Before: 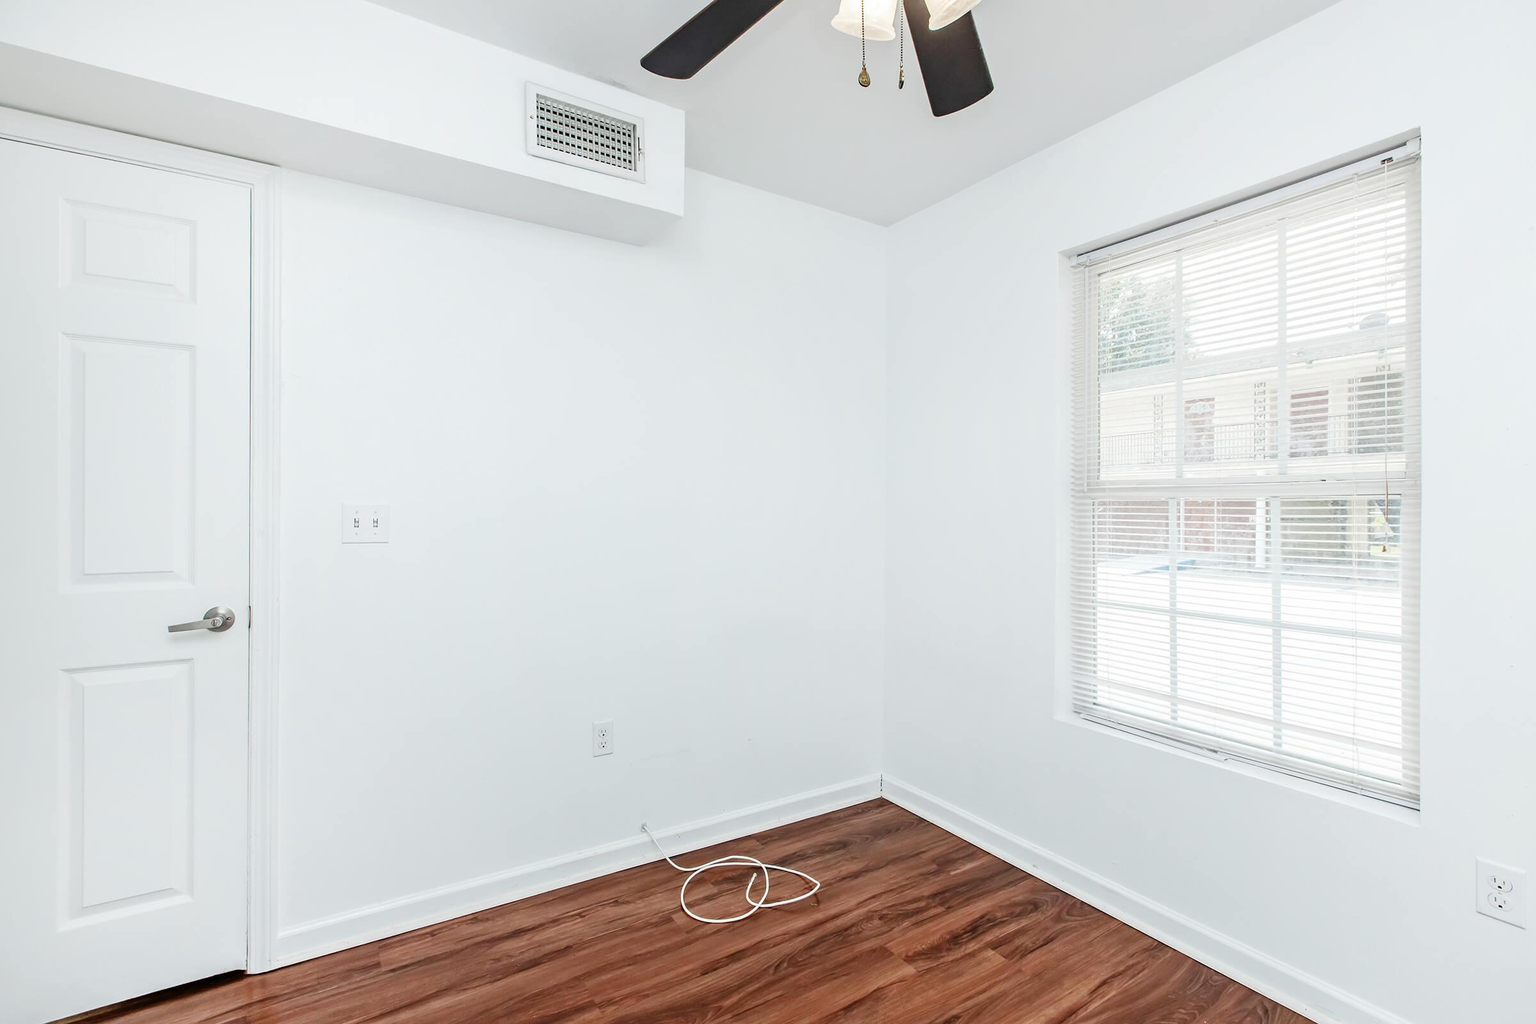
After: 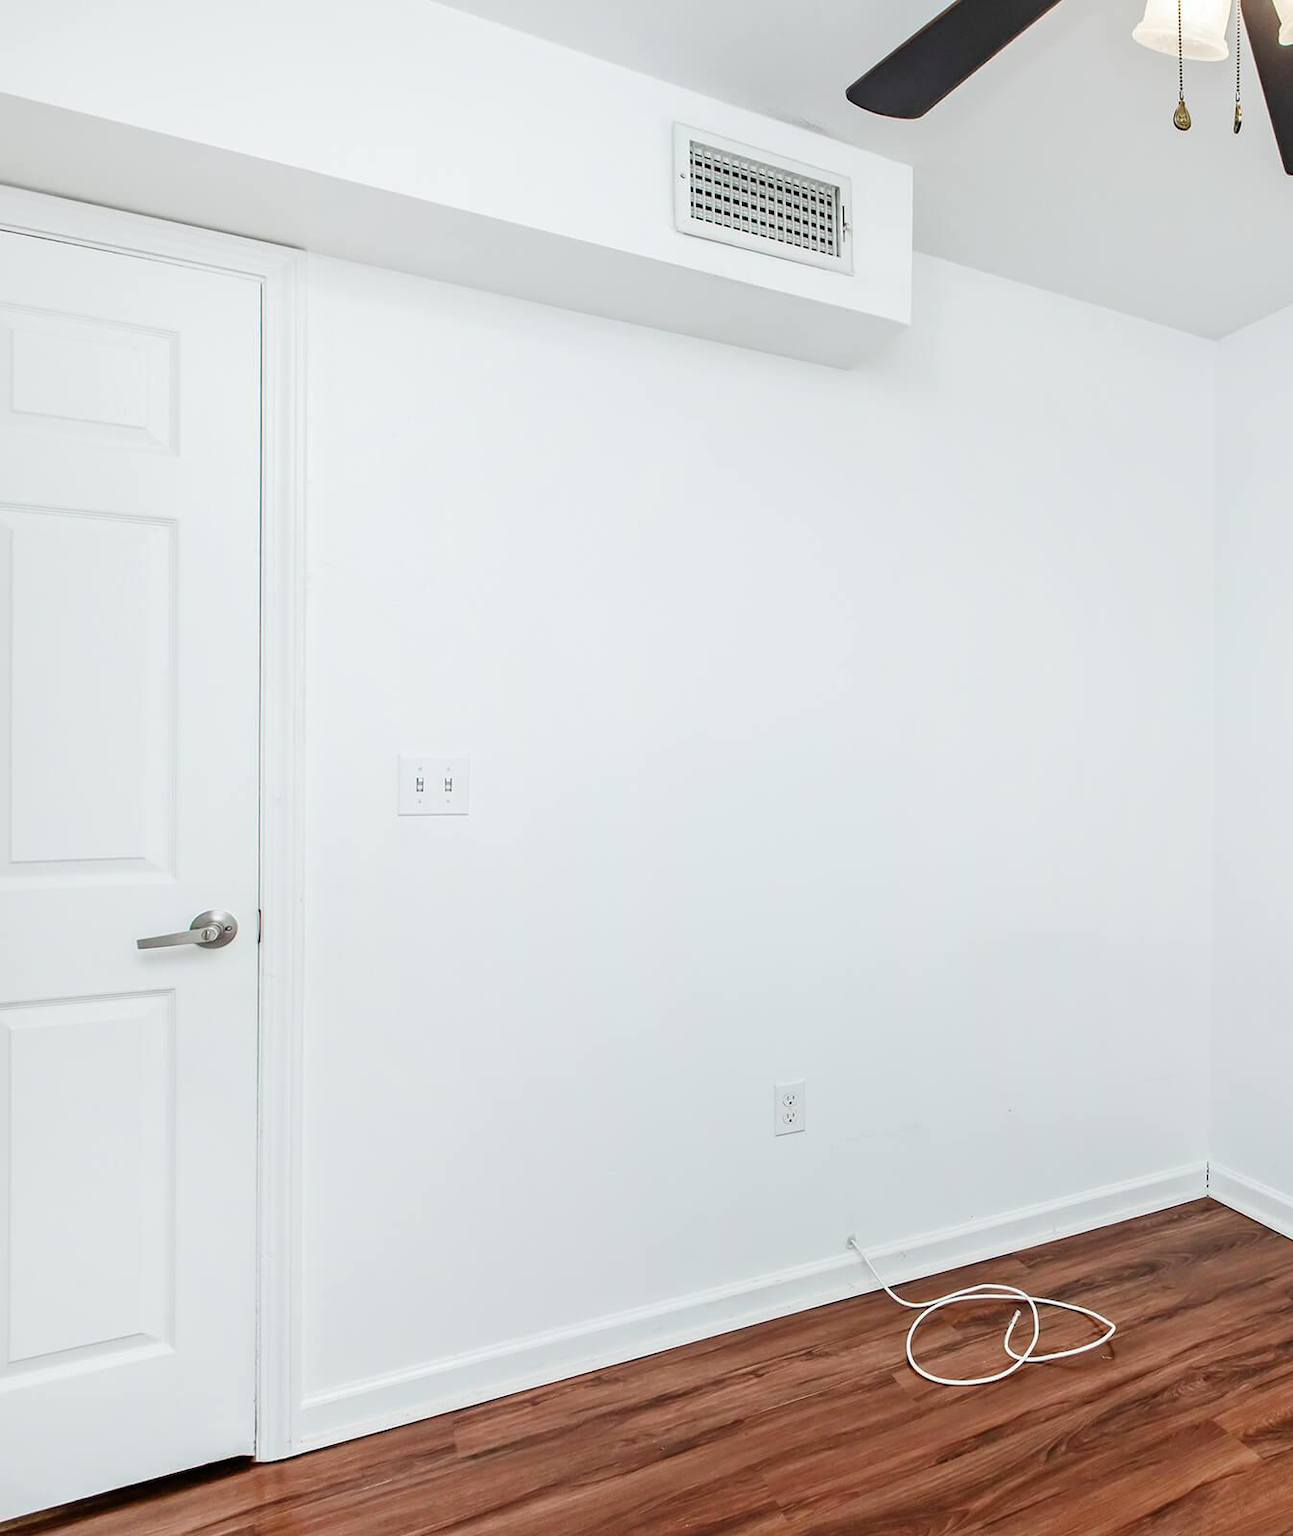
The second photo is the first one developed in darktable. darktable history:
color balance rgb: power › hue 62.43°, linear chroma grading › global chroma 1.215%, linear chroma grading › mid-tones -1.336%, perceptual saturation grading › global saturation 0.824%, perceptual saturation grading › mid-tones 11.394%
crop: left 5.016%, right 38.827%
